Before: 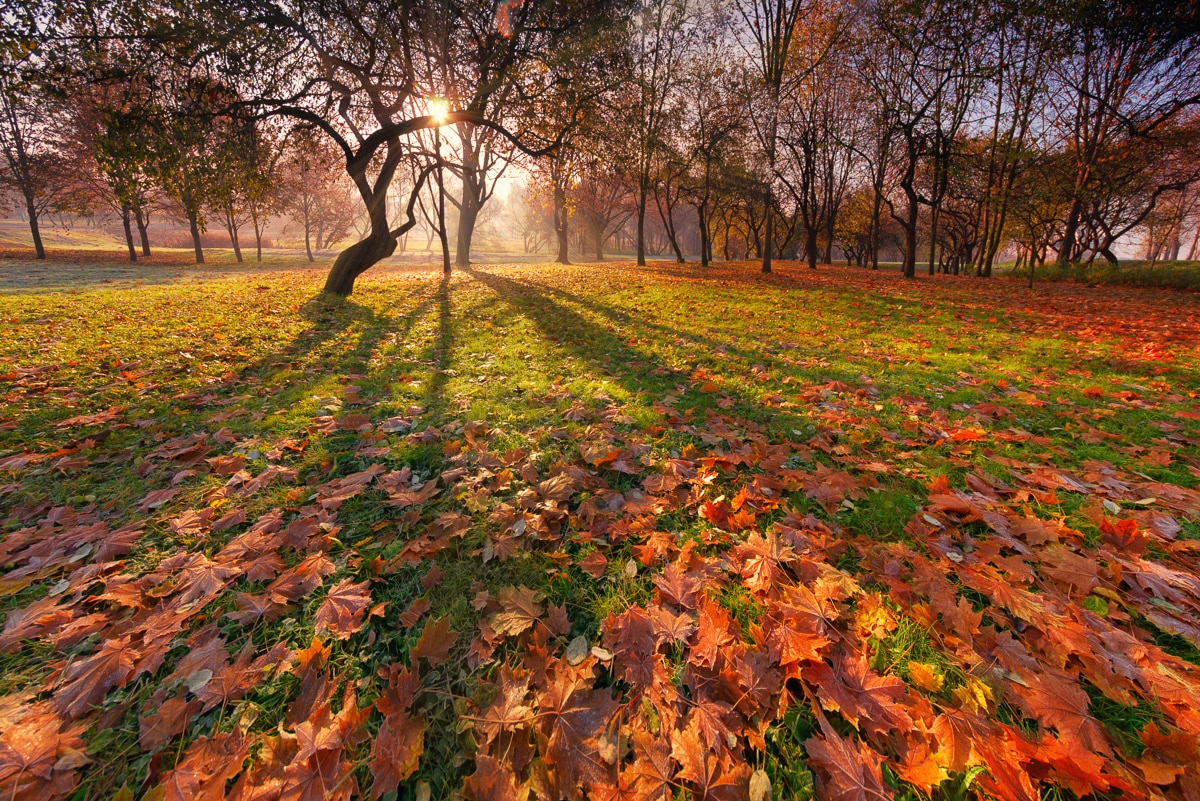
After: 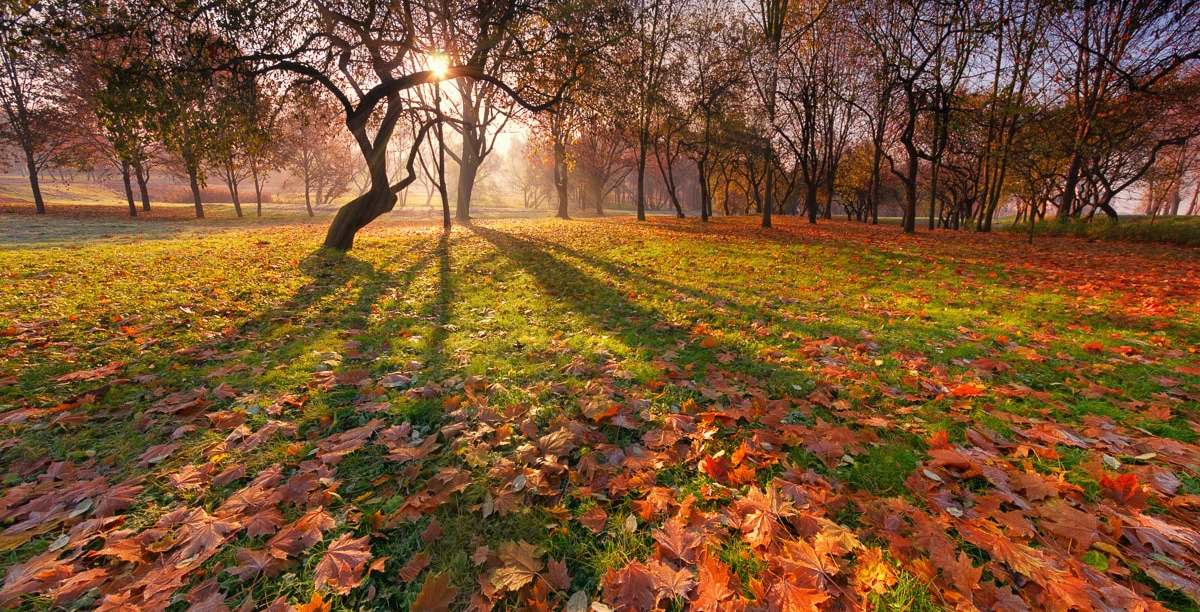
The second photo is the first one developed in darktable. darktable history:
crop: top 5.676%, bottom 17.863%
